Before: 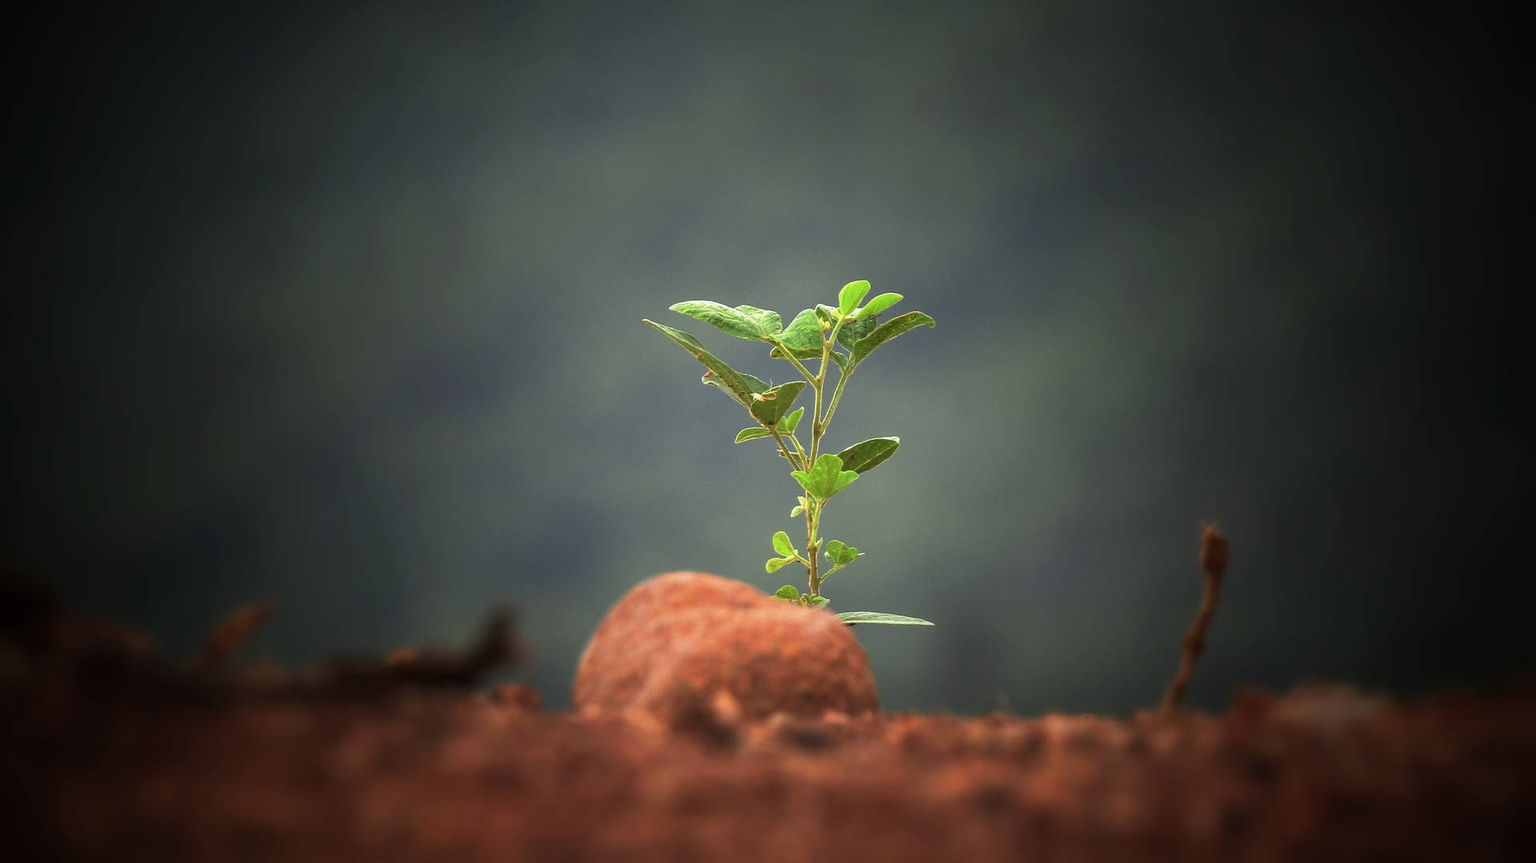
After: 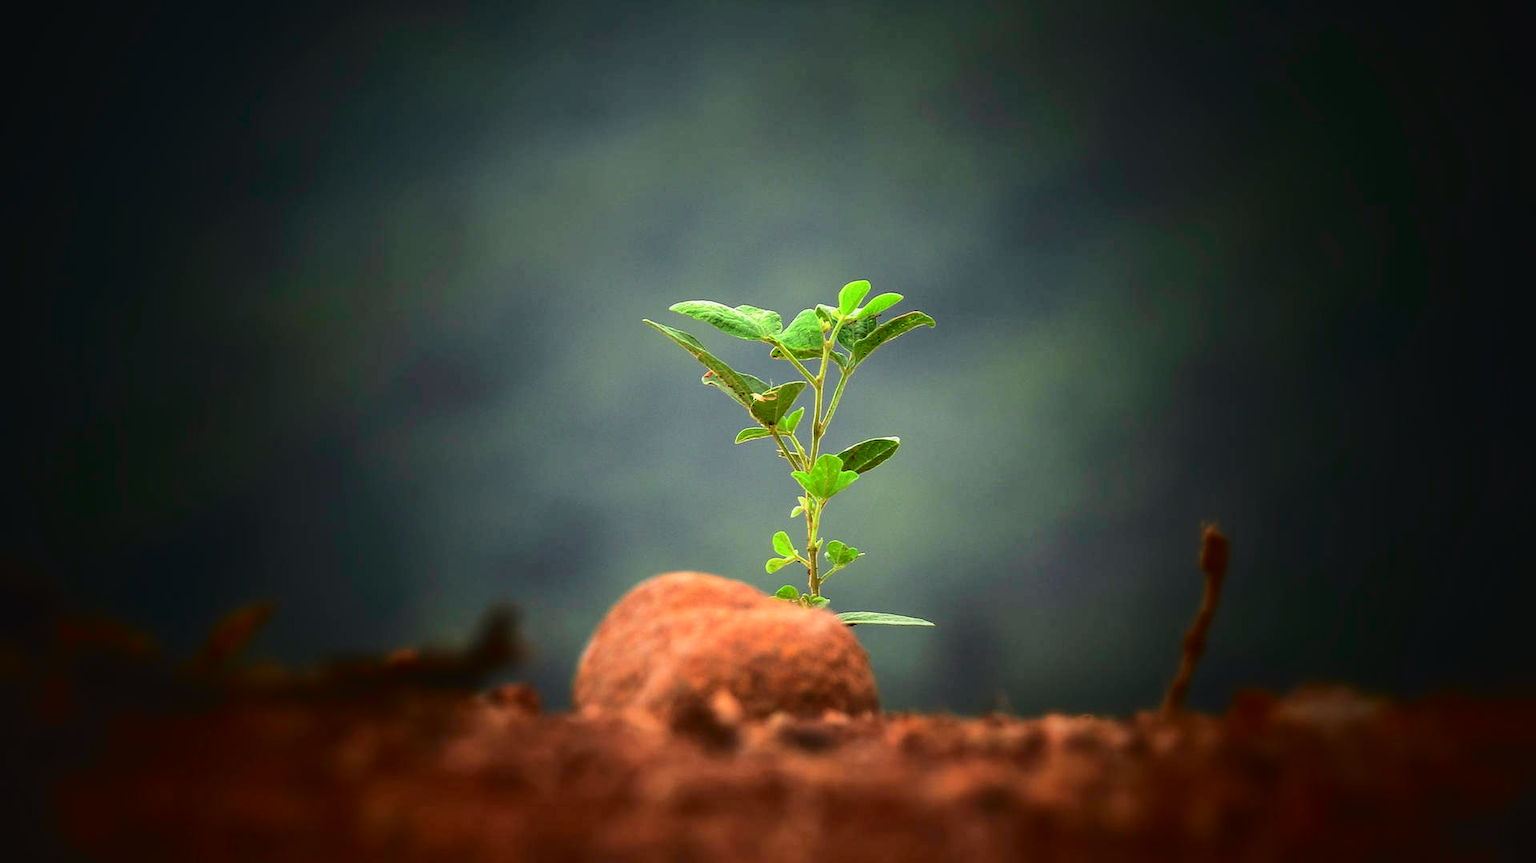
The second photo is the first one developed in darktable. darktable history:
tone curve: curves: ch0 [(0, 0.023) (0.132, 0.075) (0.256, 0.2) (0.454, 0.495) (0.708, 0.78) (0.844, 0.896) (1, 0.98)]; ch1 [(0, 0) (0.37, 0.308) (0.478, 0.46) (0.499, 0.5) (0.513, 0.508) (0.526, 0.533) (0.59, 0.612) (0.764, 0.804) (1, 1)]; ch2 [(0, 0) (0.312, 0.313) (0.461, 0.454) (0.48, 0.477) (0.503, 0.5) (0.526, 0.54) (0.564, 0.595) (0.631, 0.676) (0.713, 0.767) (0.985, 0.966)], color space Lab, independent channels
